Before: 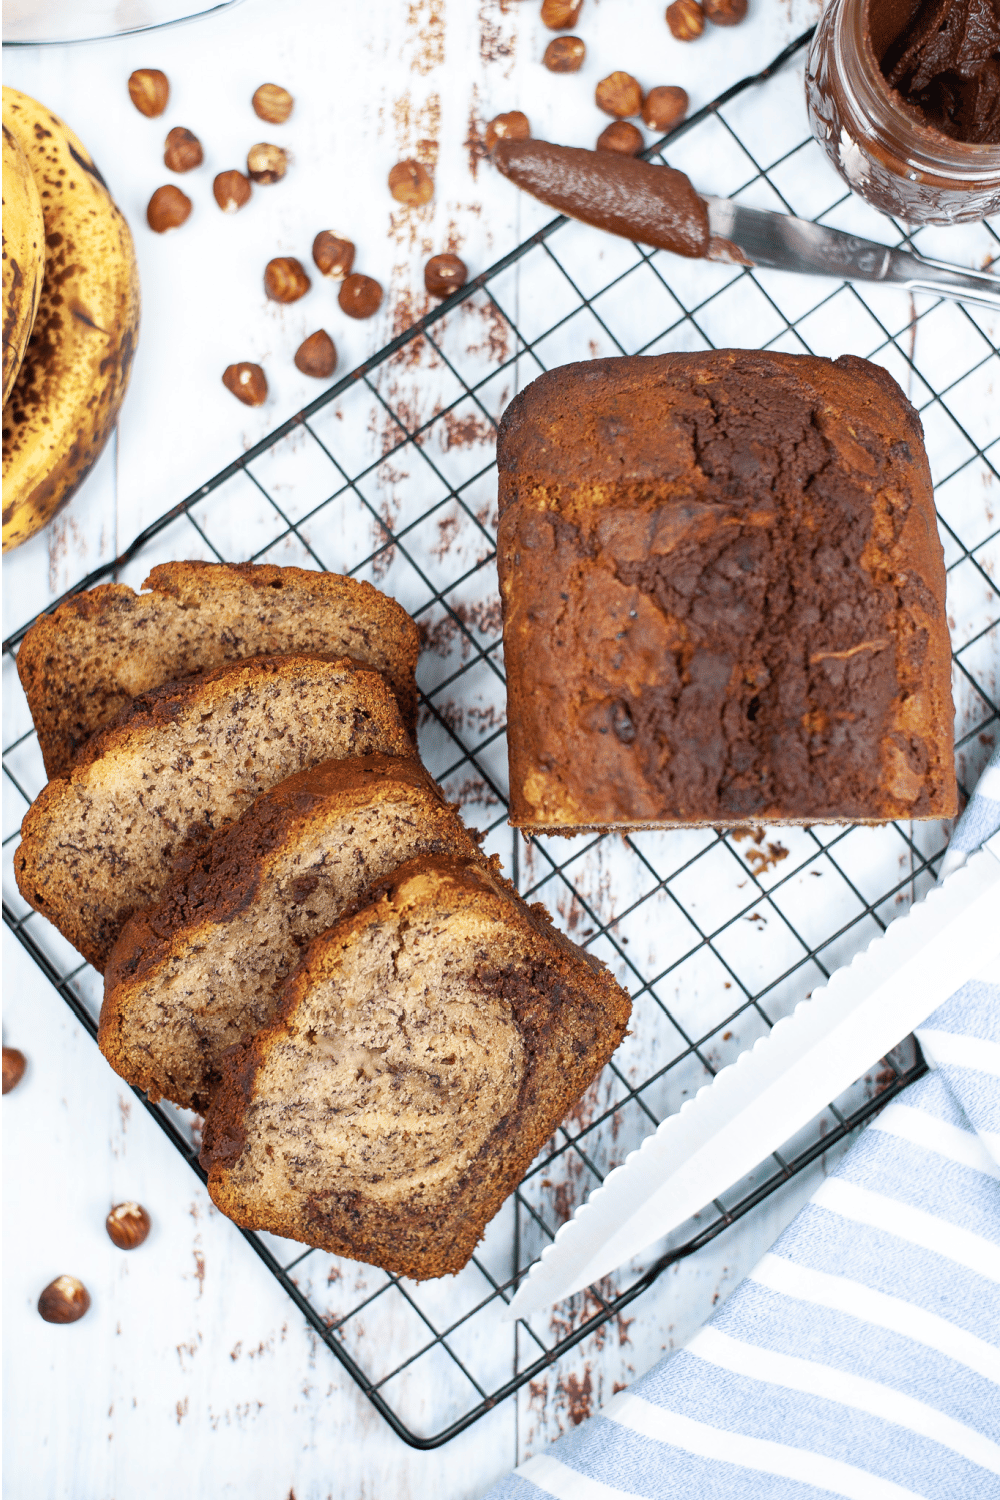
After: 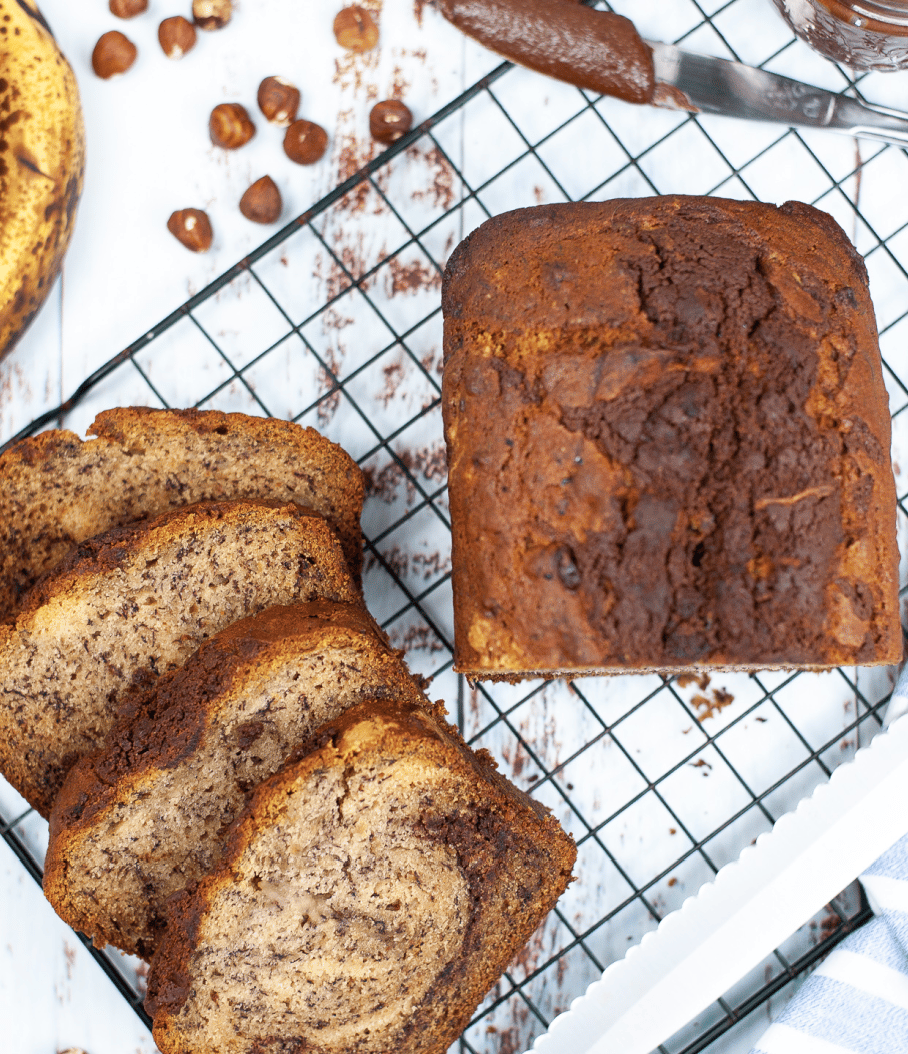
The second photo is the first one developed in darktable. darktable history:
crop: left 5.596%, top 10.314%, right 3.534%, bottom 19.395%
tone equalizer: on, module defaults
